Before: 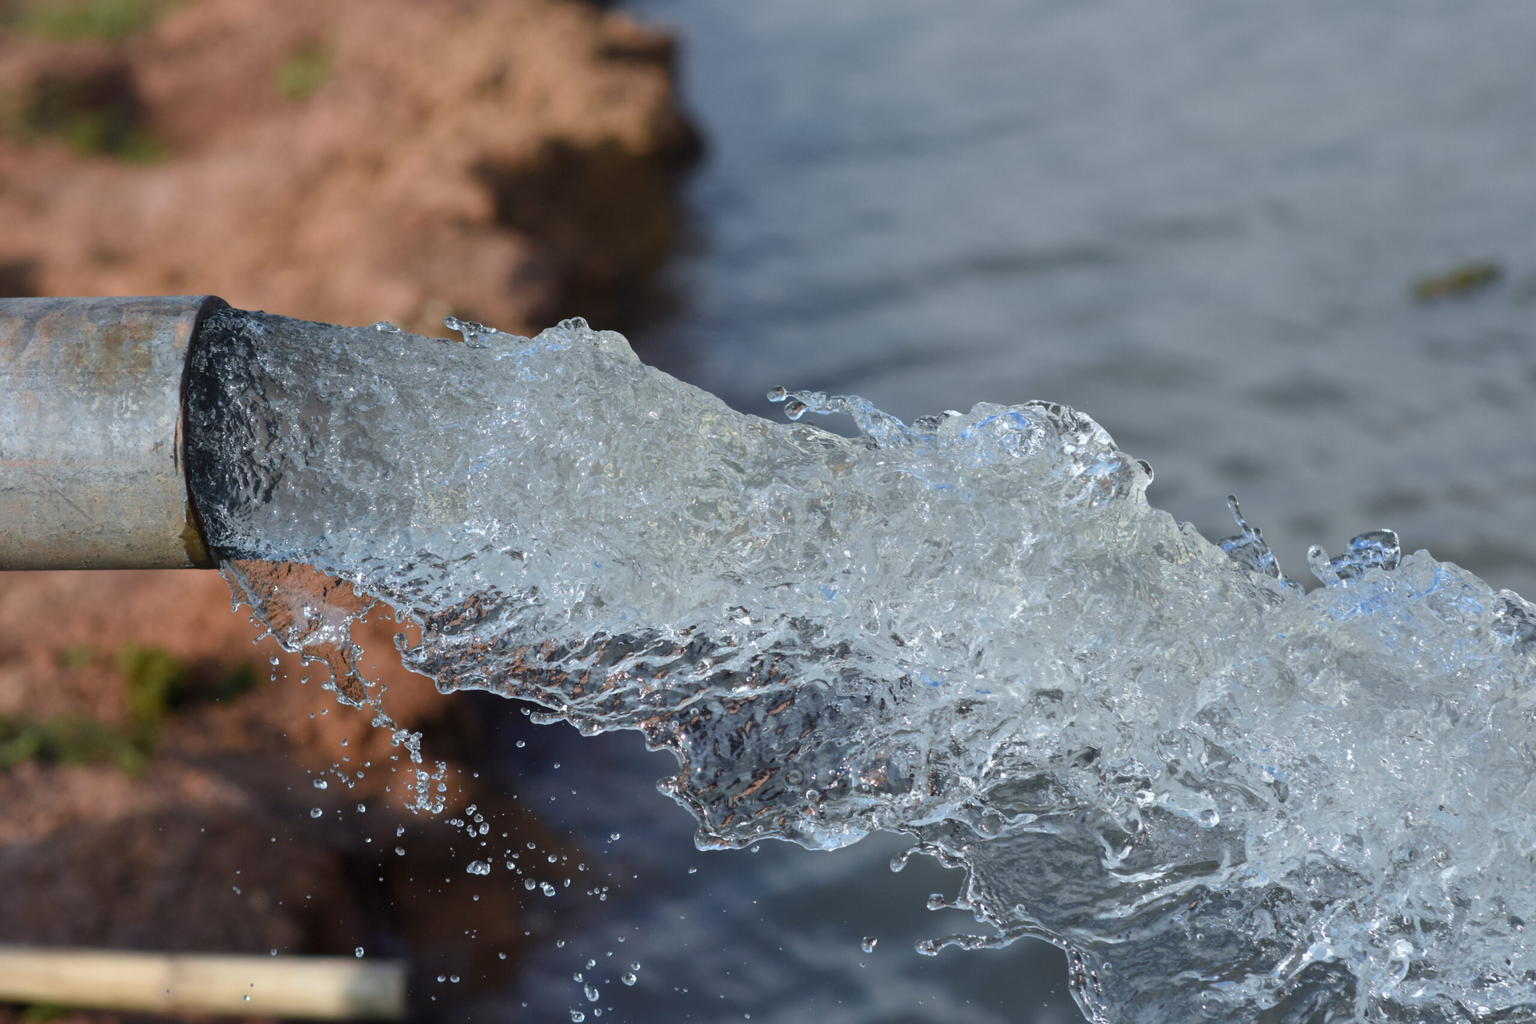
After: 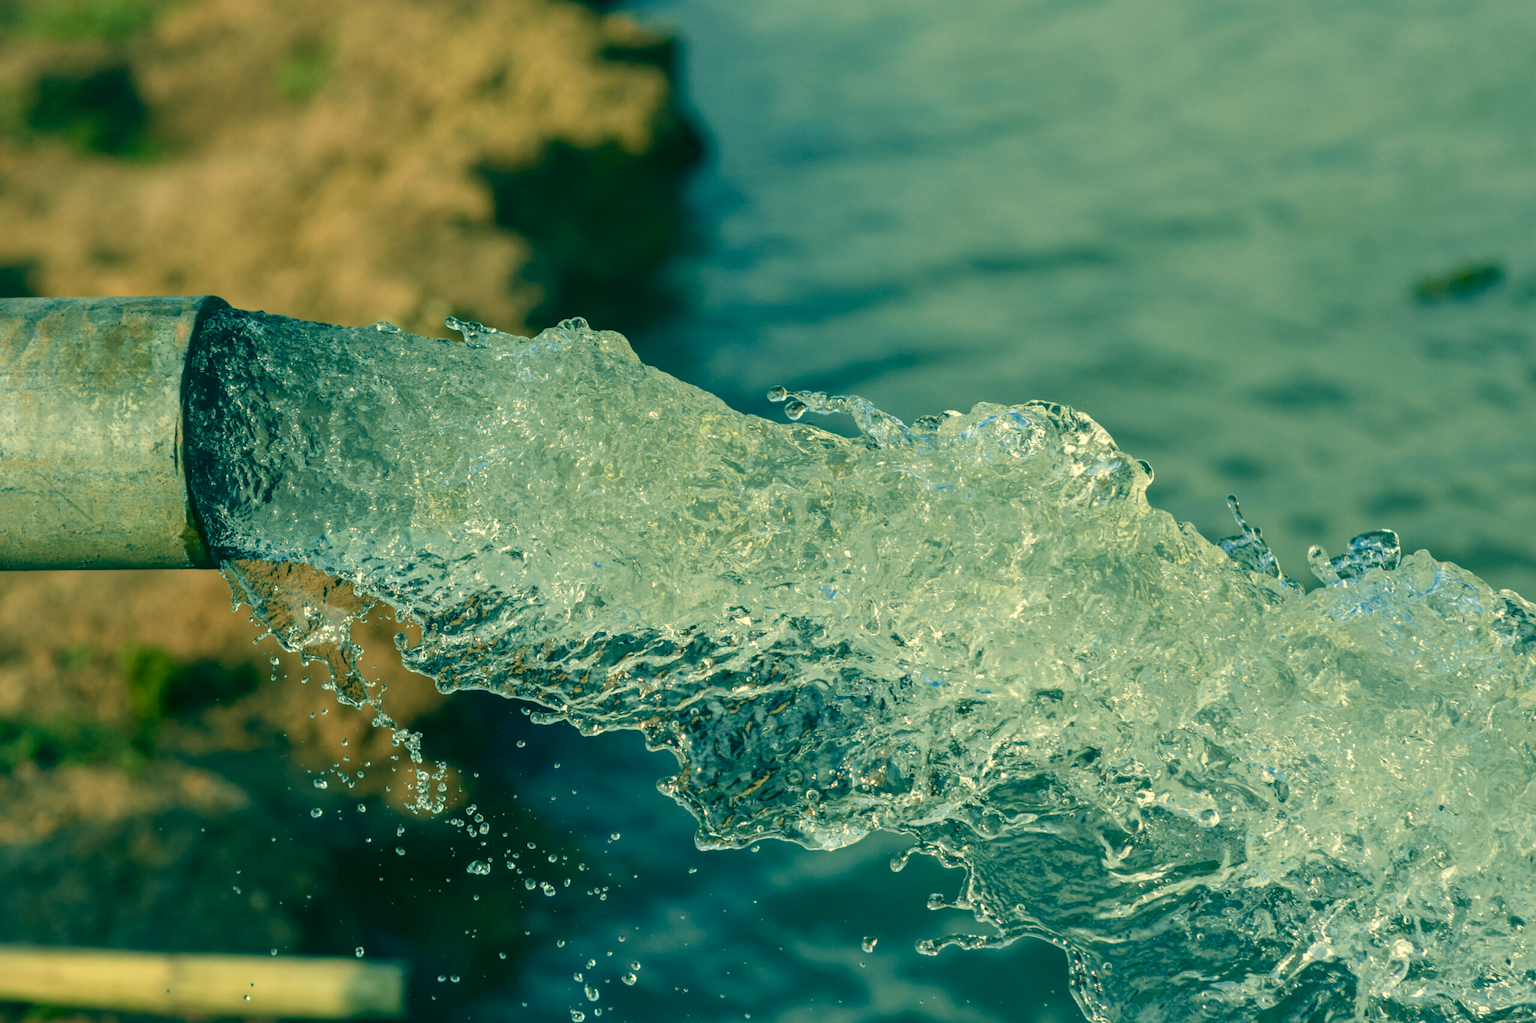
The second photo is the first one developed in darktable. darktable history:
color correction: highlights a* 1.83, highlights b* 34.02, shadows a* -36.68, shadows b* -5.48
local contrast: highlights 0%, shadows 0%, detail 133%
velvia: on, module defaults
